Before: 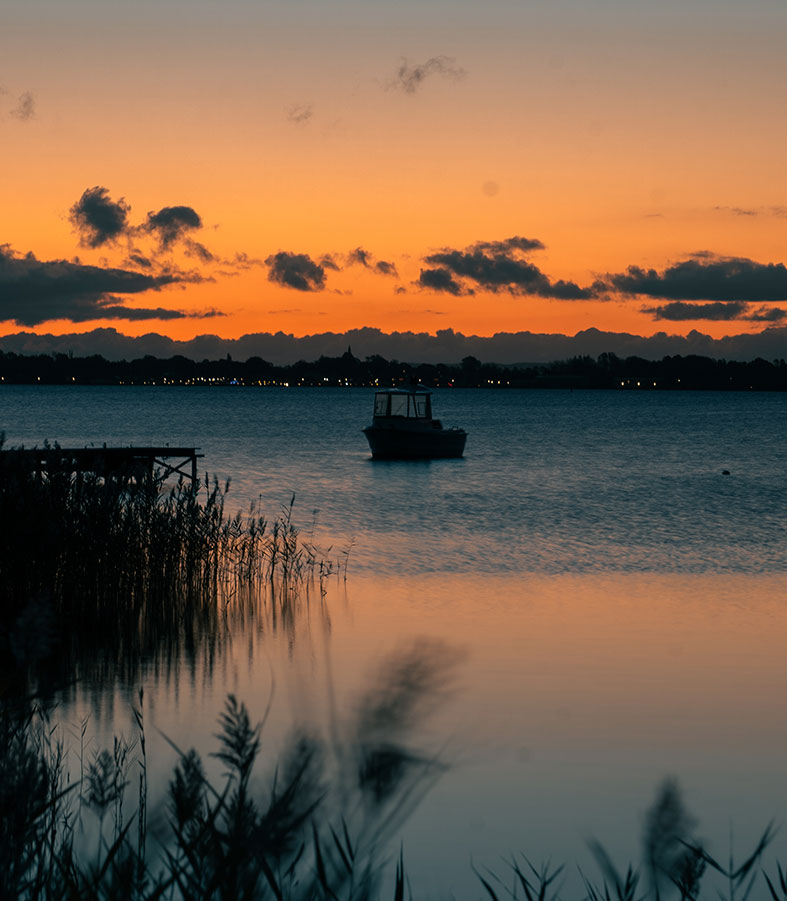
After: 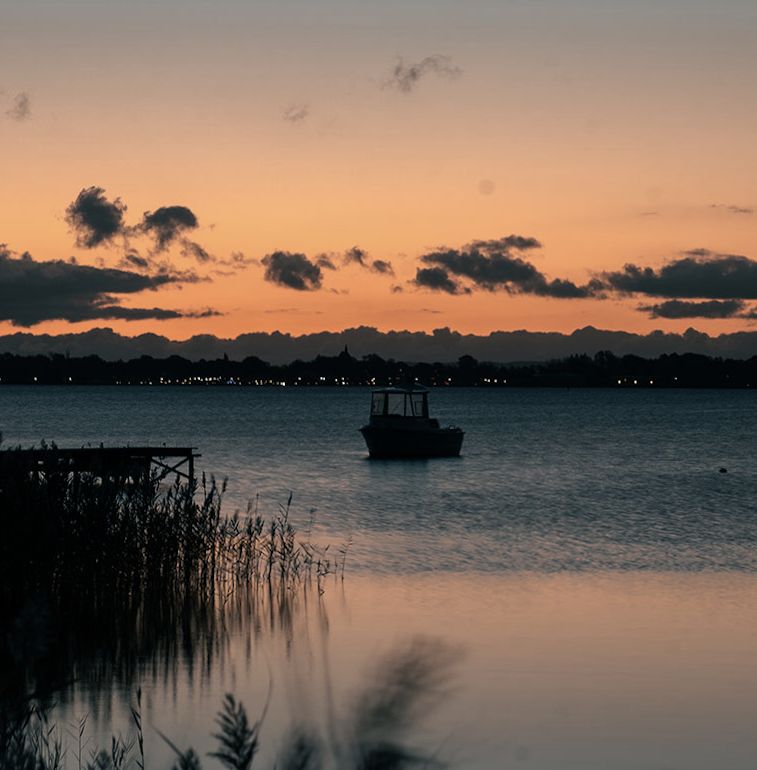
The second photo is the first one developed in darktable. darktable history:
contrast brightness saturation: contrast 0.1, saturation -0.36
crop and rotate: angle 0.2°, left 0.275%, right 3.127%, bottom 14.18%
